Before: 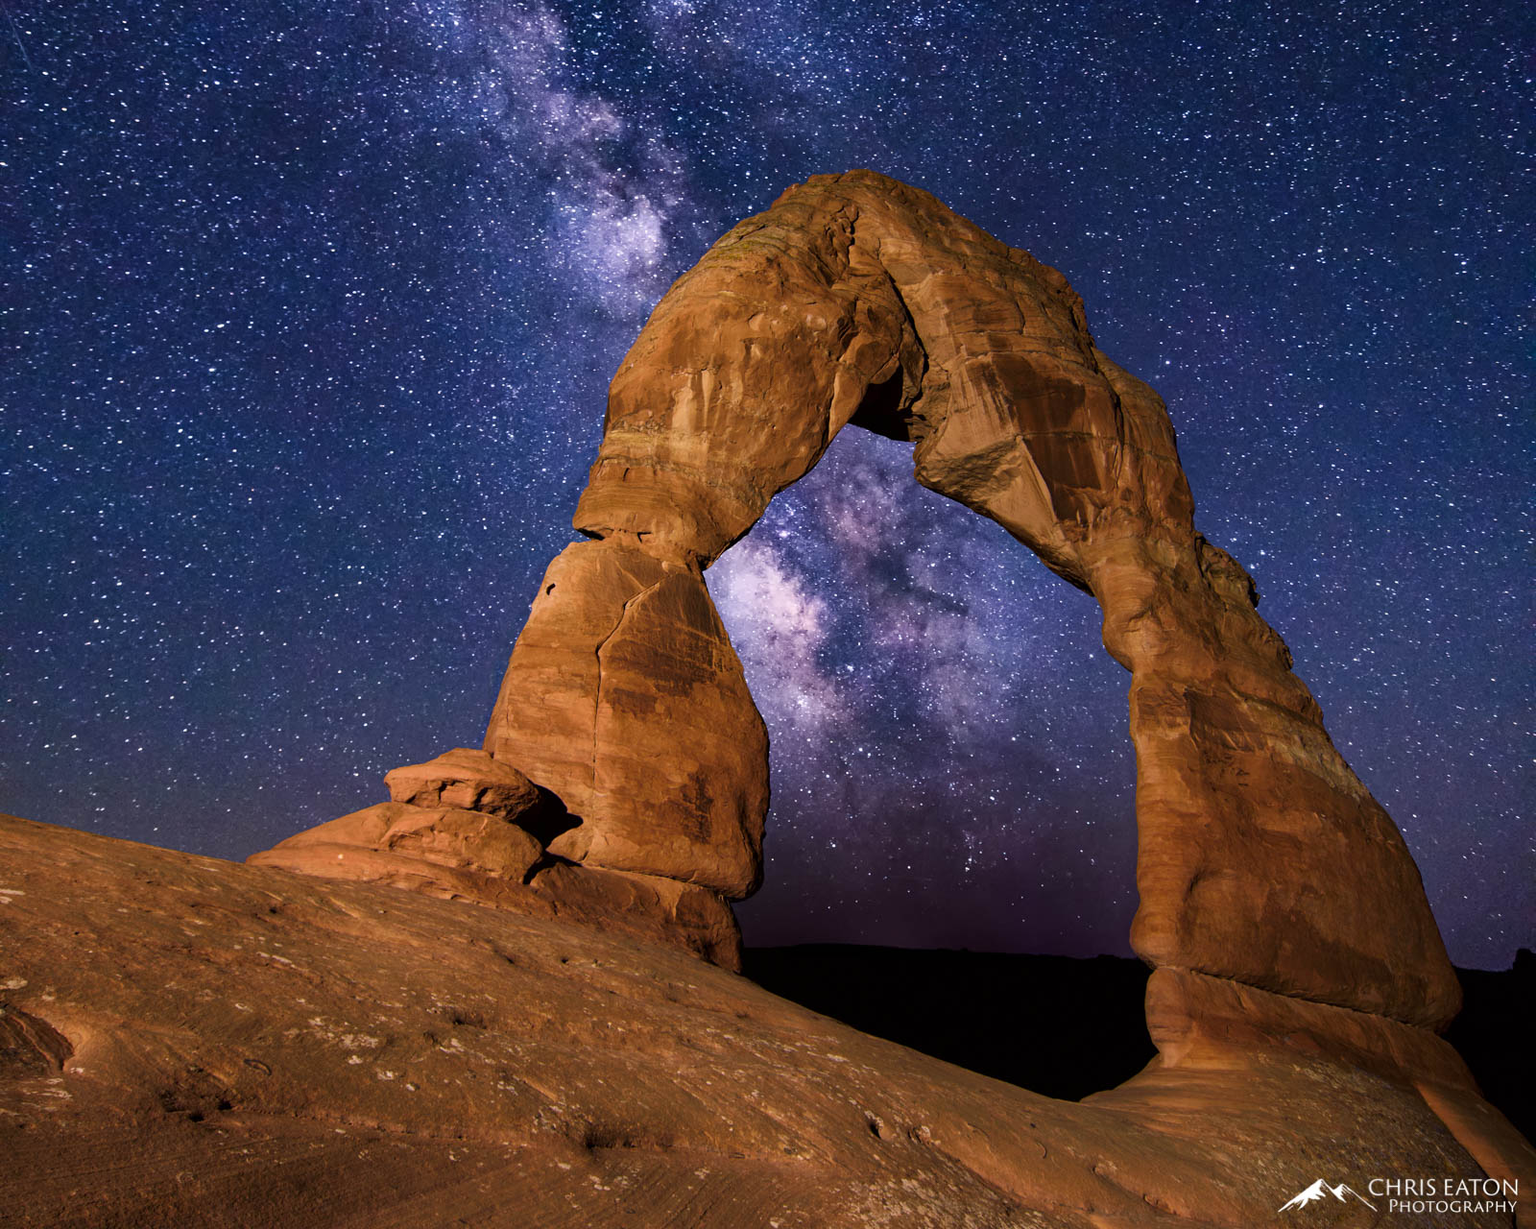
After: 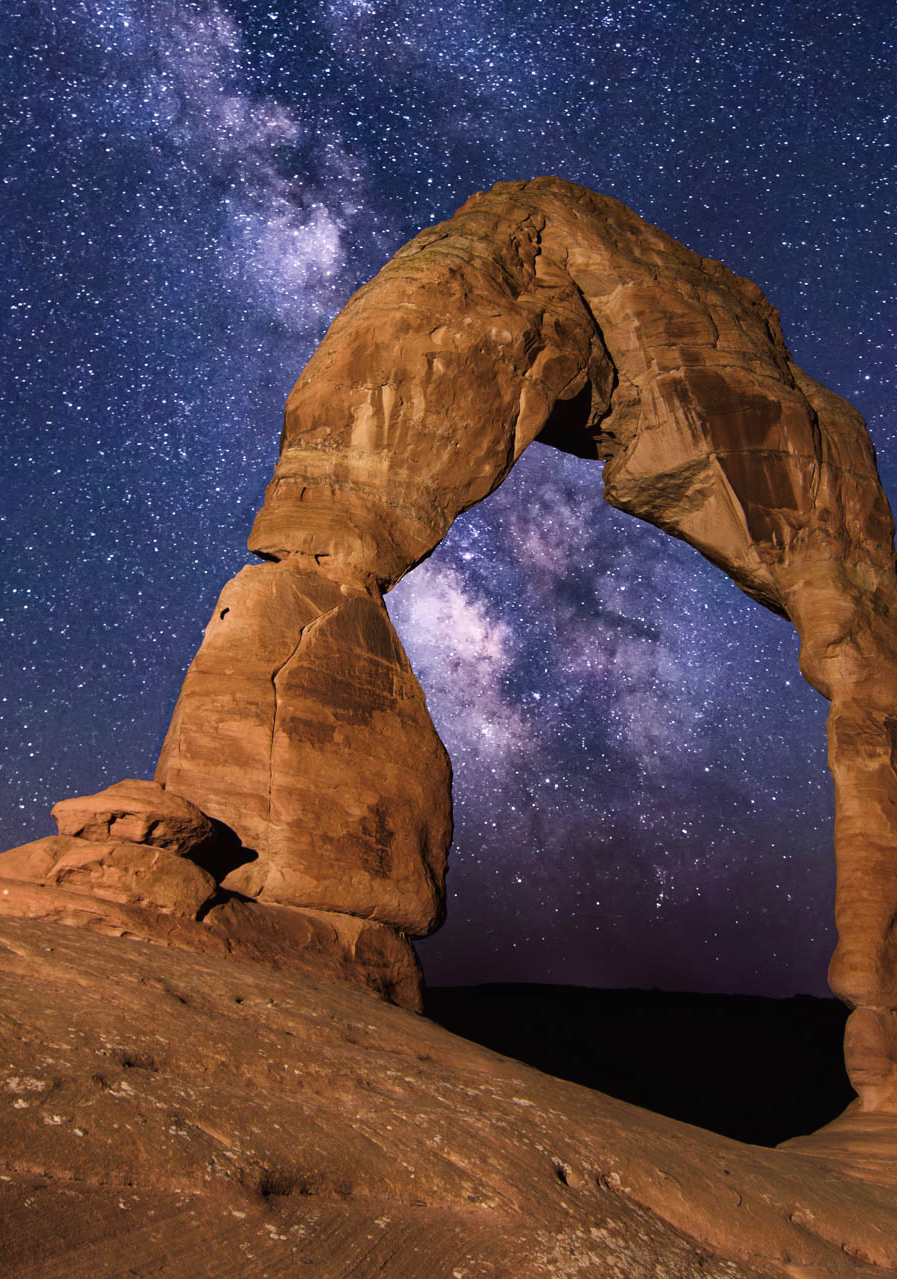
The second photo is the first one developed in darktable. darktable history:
local contrast: mode bilateral grid, contrast 16, coarseness 36, detail 105%, midtone range 0.2
contrast brightness saturation: saturation -0.068
exposure: black level correction -0.001, exposure 0.079 EV, compensate exposure bias true, compensate highlight preservation false
crop: left 21.85%, right 22.075%, bottom 0.005%
